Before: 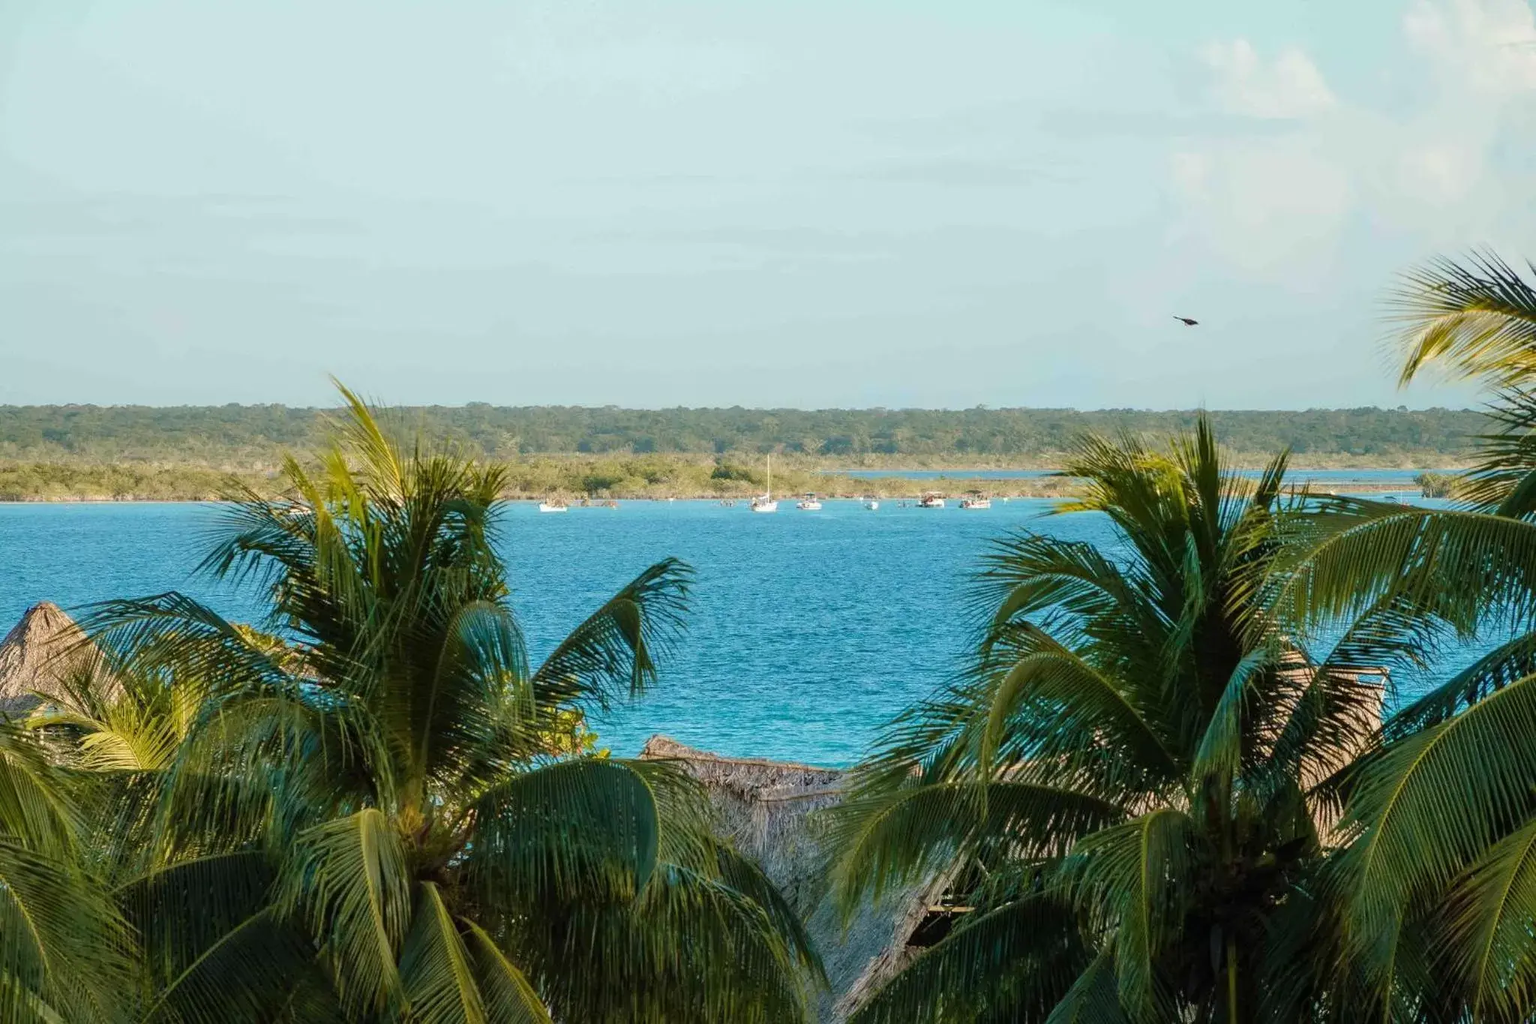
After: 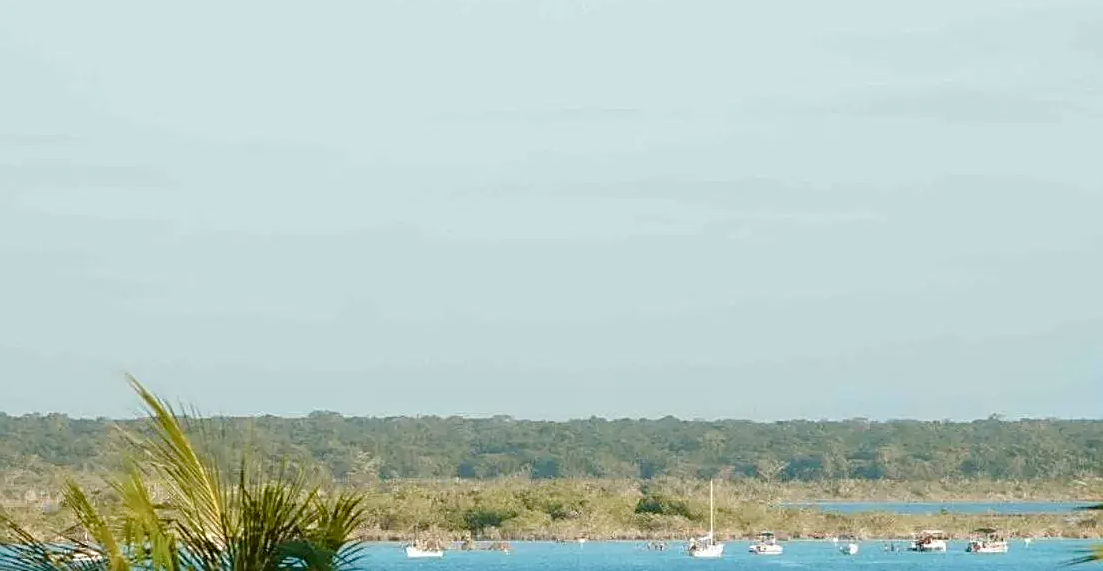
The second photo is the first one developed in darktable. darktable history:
color balance rgb: shadows lift › chroma 0.743%, shadows lift › hue 111.94°, perceptual saturation grading › global saturation 0.167%, perceptual saturation grading › highlights -19.783%, perceptual saturation grading › shadows 20.303%
crop: left 15.315%, top 9.167%, right 30.79%, bottom 48.94%
sharpen: on, module defaults
